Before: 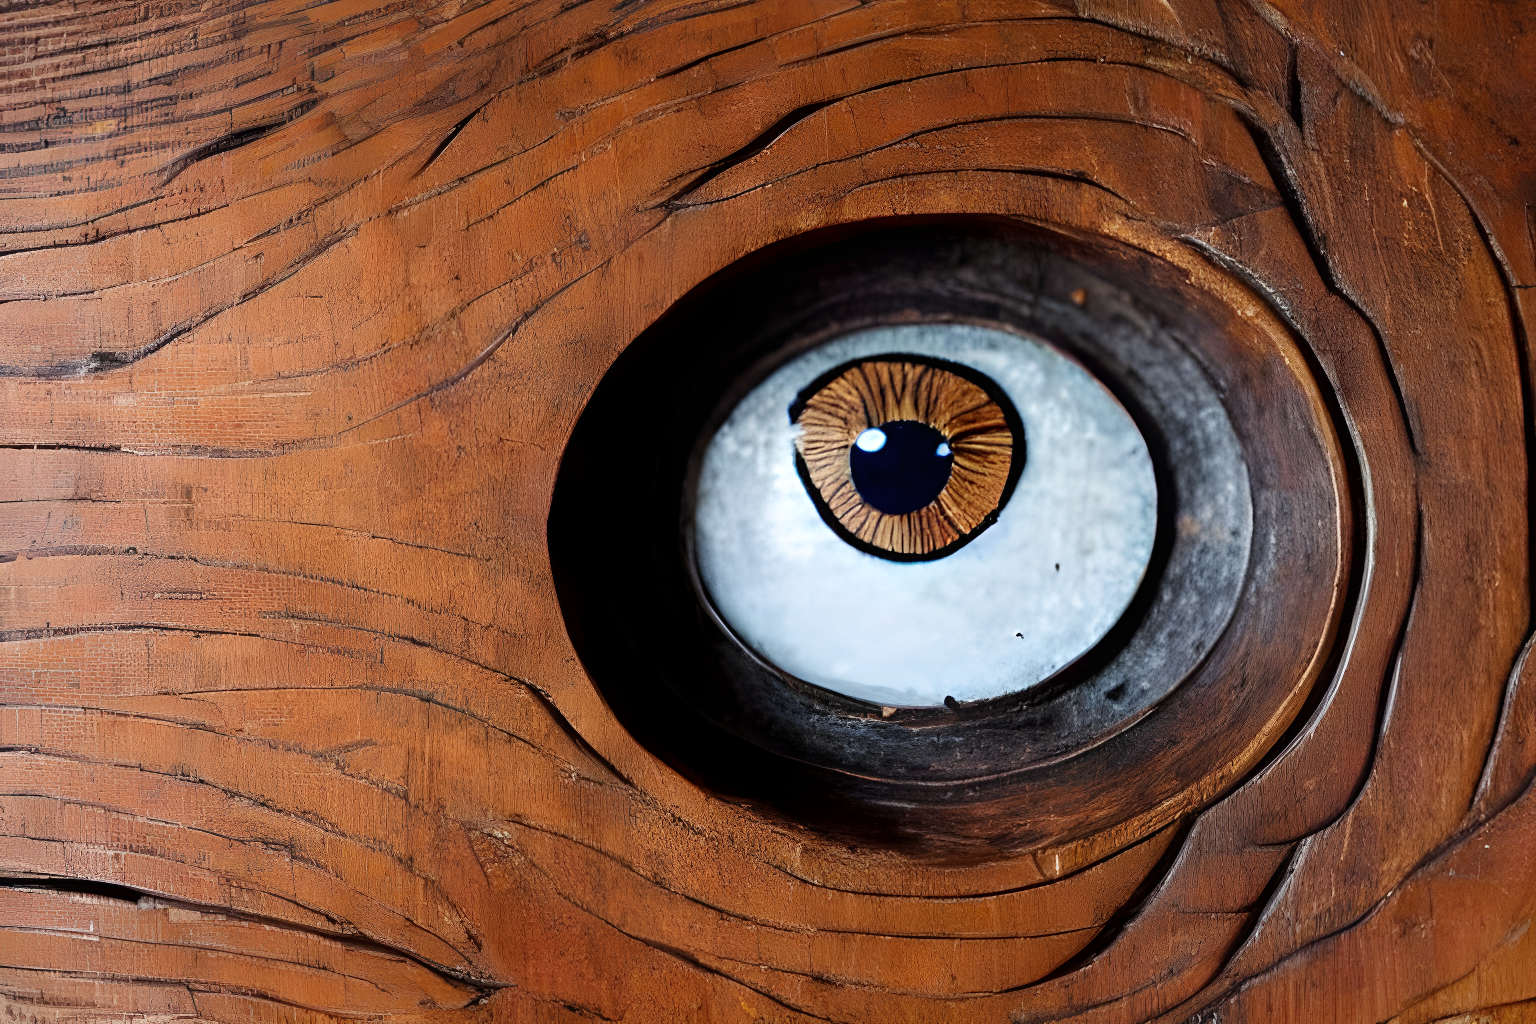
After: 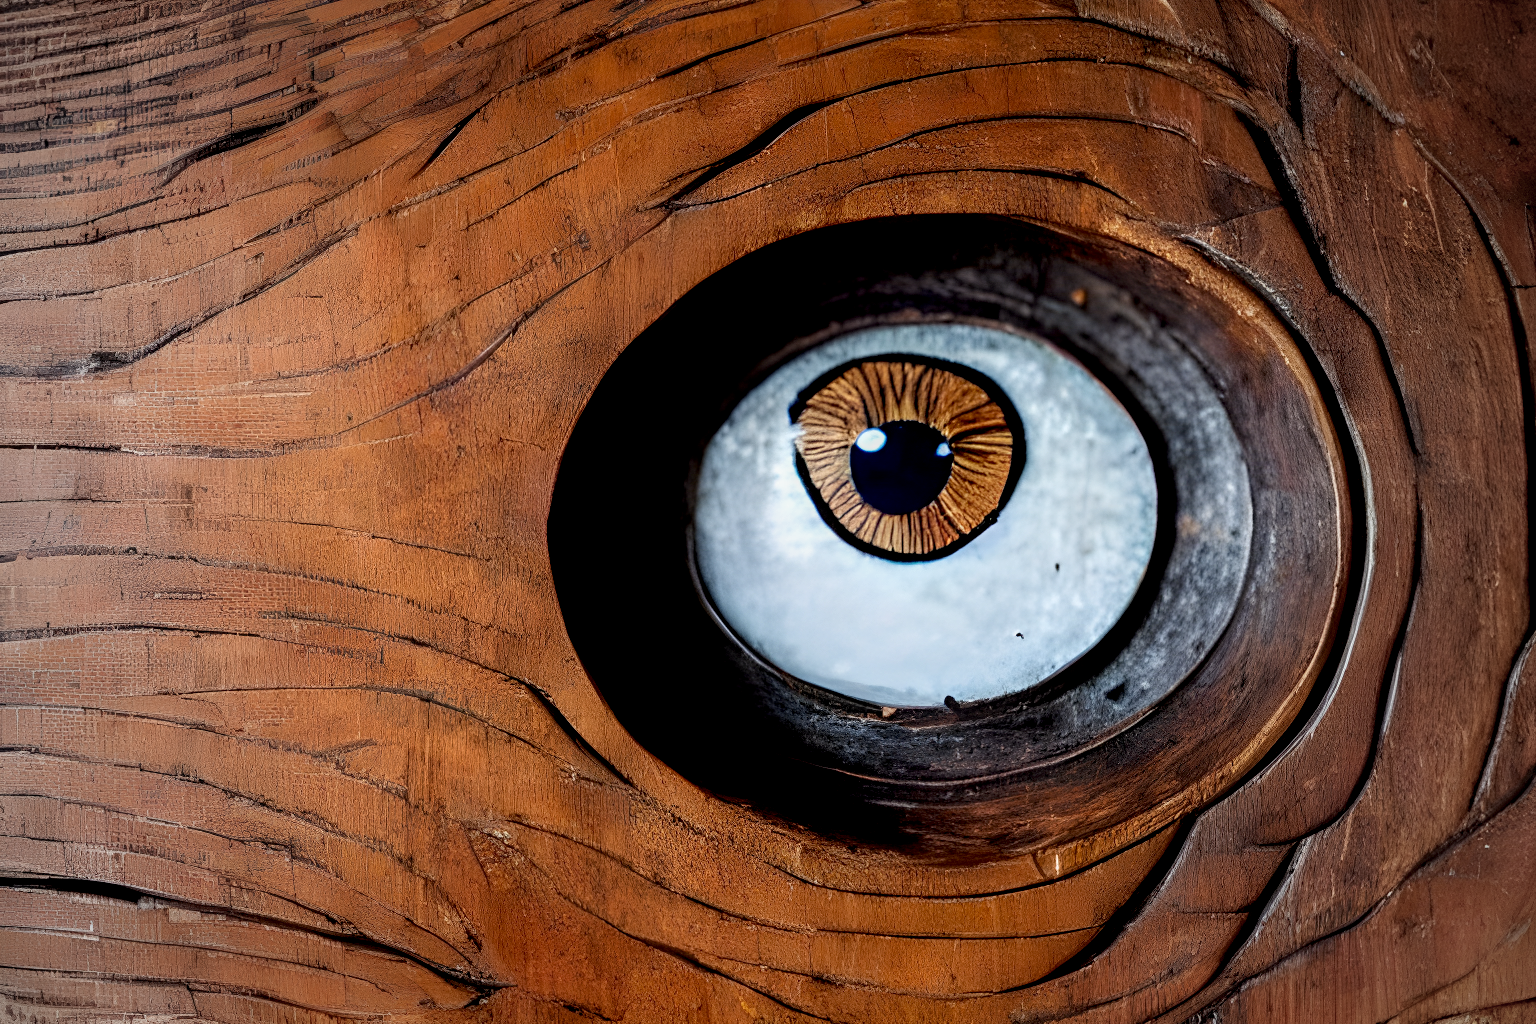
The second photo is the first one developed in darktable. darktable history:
local contrast: detail 130%
vignetting: fall-off start 71.98%, fall-off radius 106.9%, width/height ratio 0.737, unbound false
exposure: black level correction 0.007, compensate highlight preservation false
